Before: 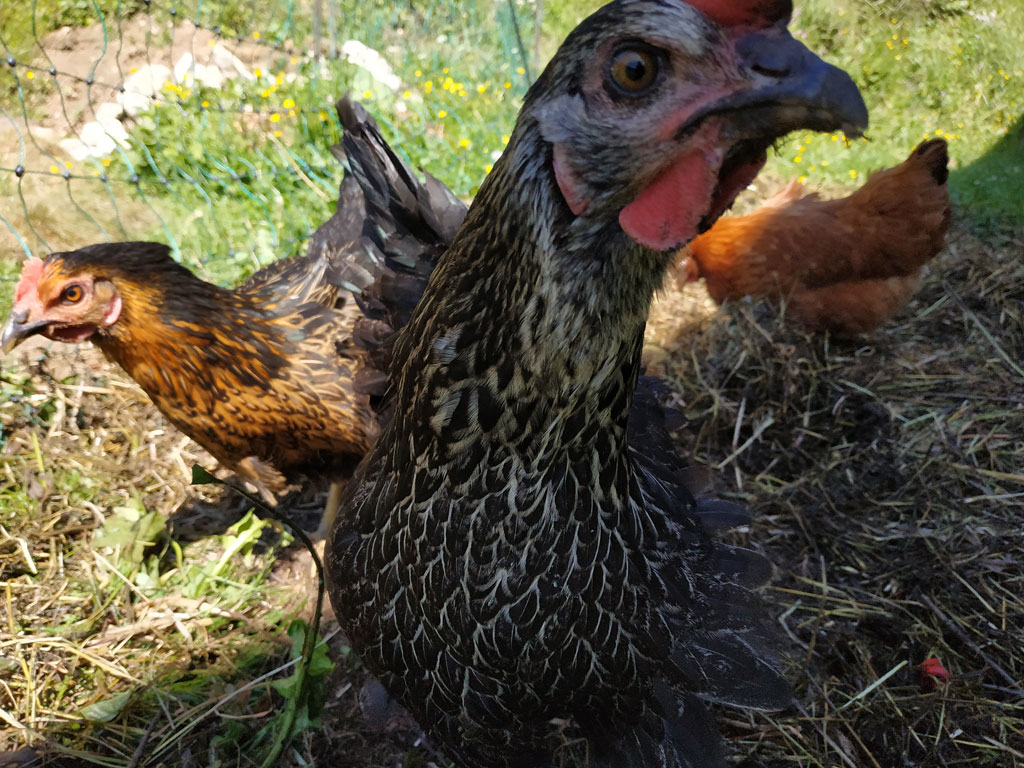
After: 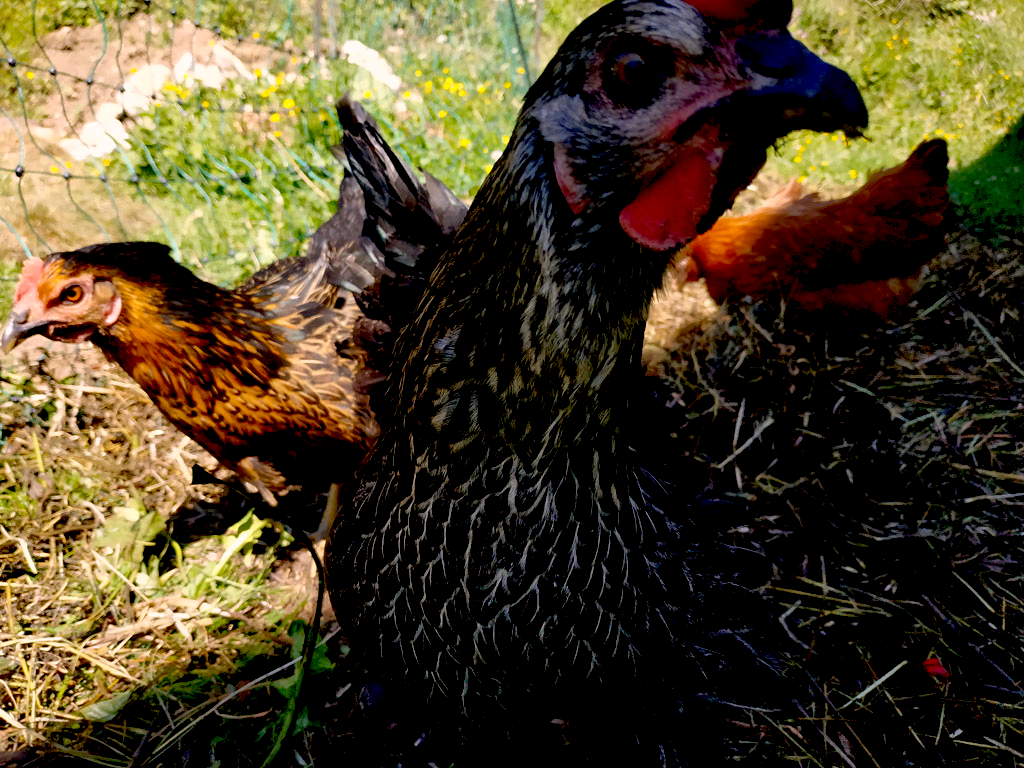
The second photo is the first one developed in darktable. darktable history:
color correction: highlights a* 7.34, highlights b* 4.37
exposure: black level correction 0.047, exposure 0.013 EV, compensate highlight preservation false
